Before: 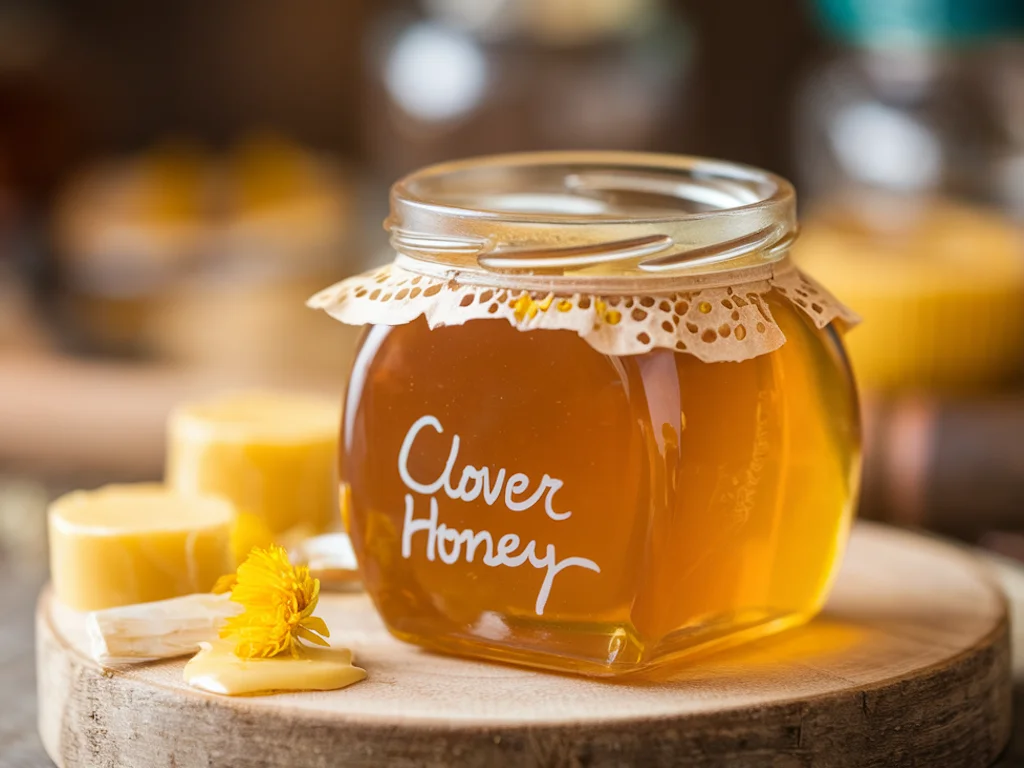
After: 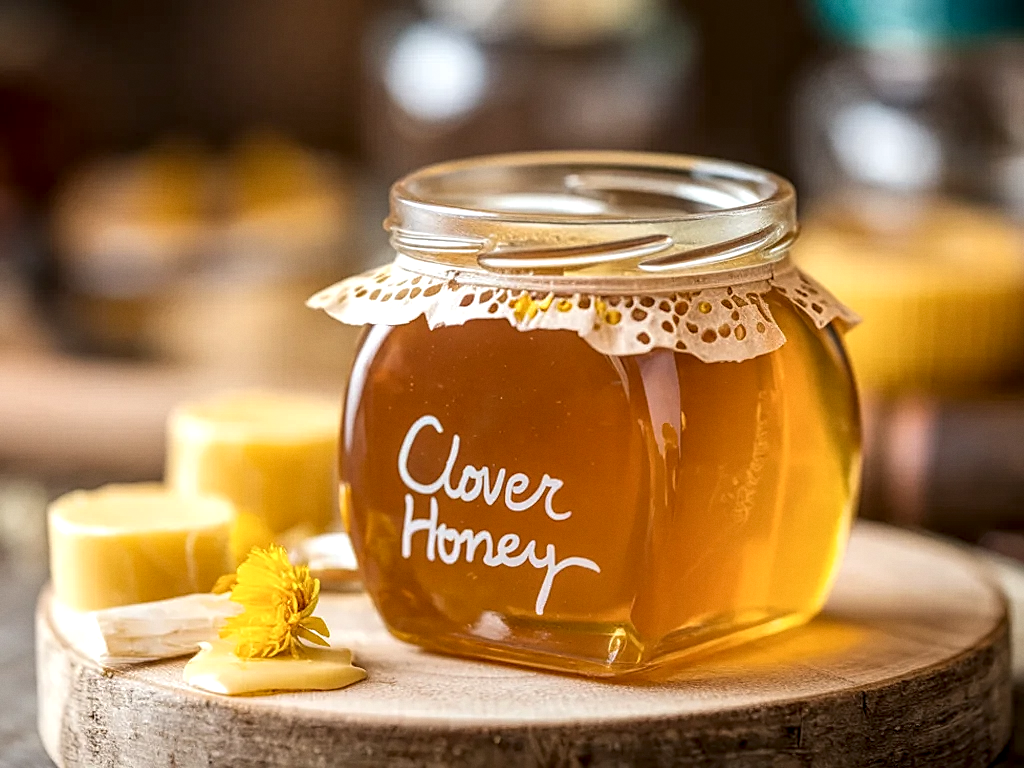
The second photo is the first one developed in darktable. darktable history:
grain: coarseness 0.09 ISO, strength 10%
local contrast: detail 150%
sharpen: on, module defaults
